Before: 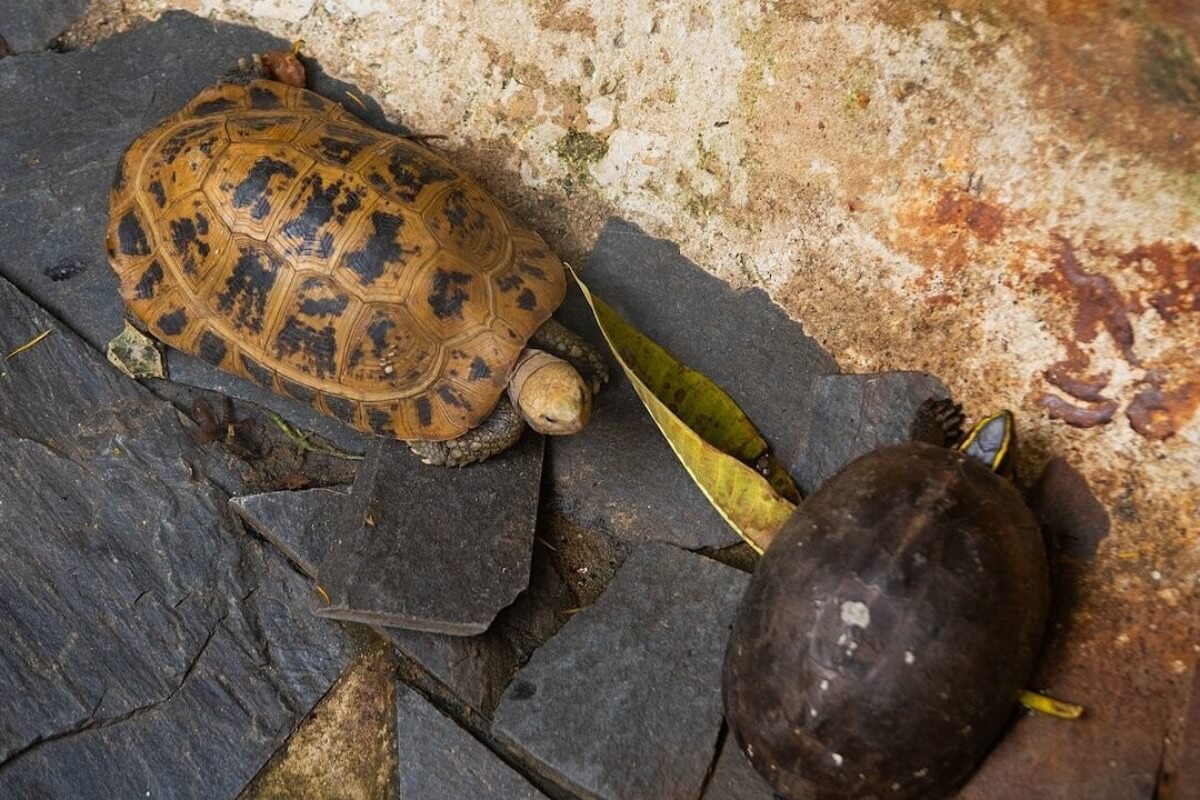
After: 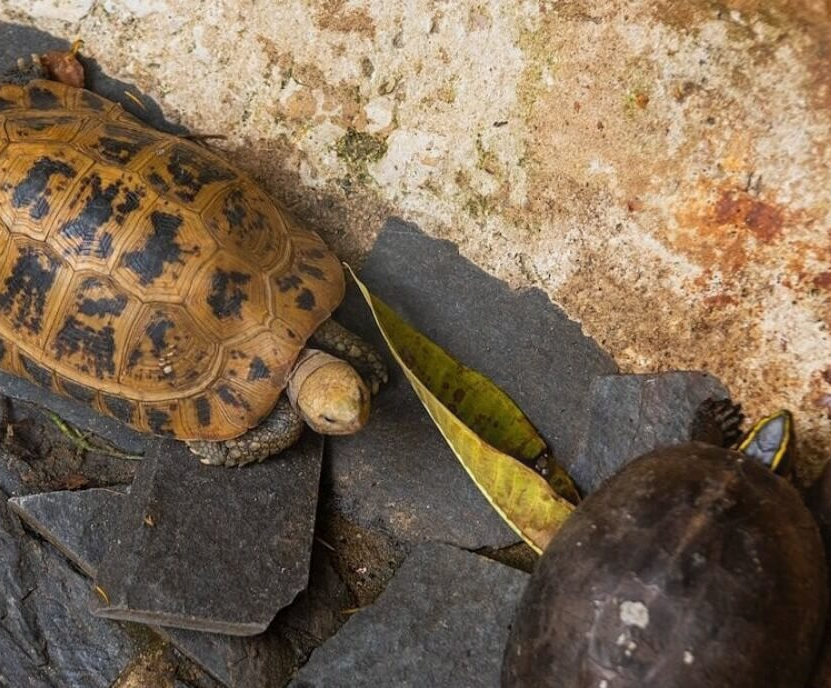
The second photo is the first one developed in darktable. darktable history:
local contrast: detail 110%
crop: left 18.479%, right 12.2%, bottom 13.971%
